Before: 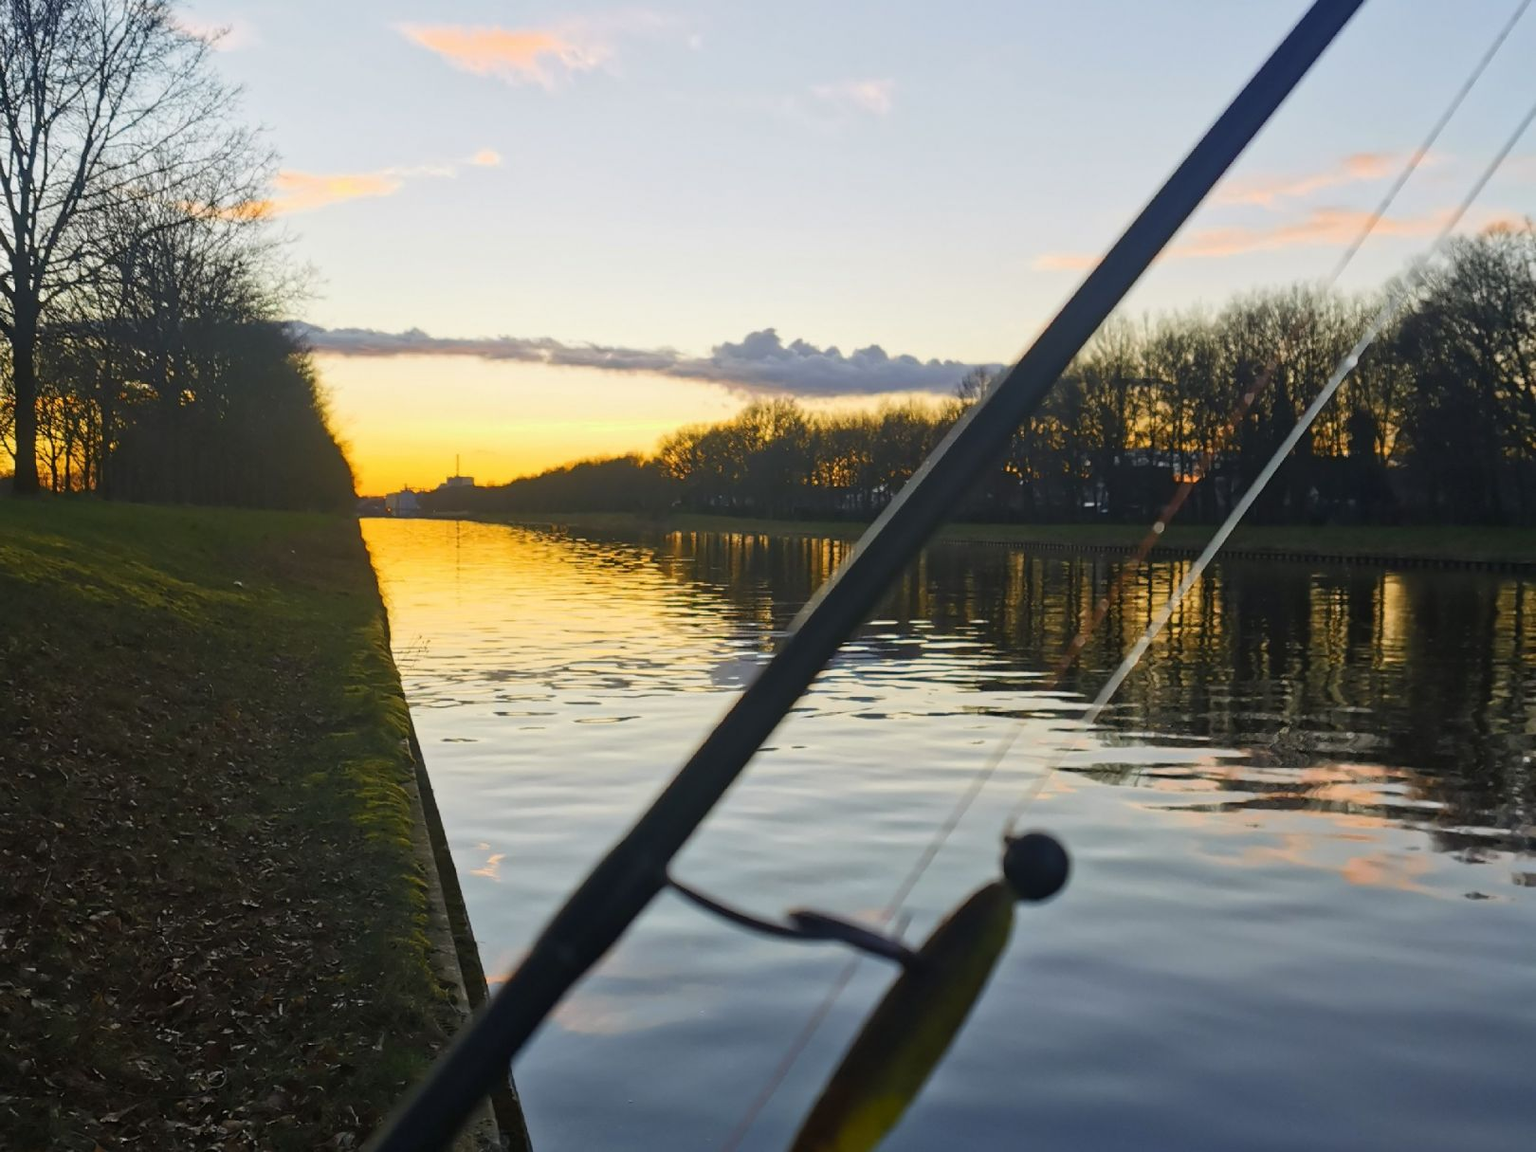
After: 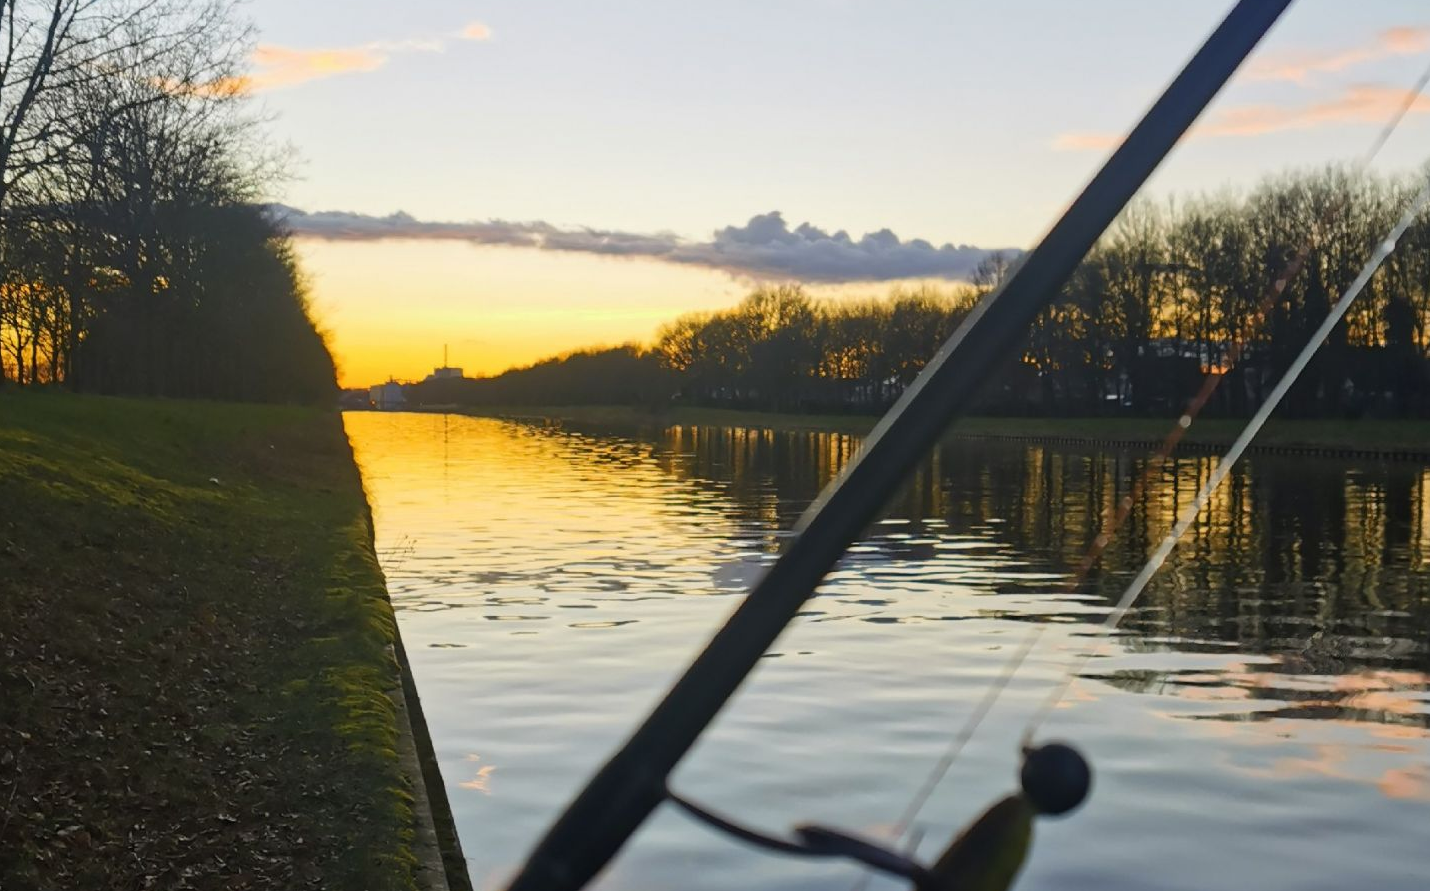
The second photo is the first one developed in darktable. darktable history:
crop and rotate: left 2.296%, top 11.188%, right 9.43%, bottom 15.45%
